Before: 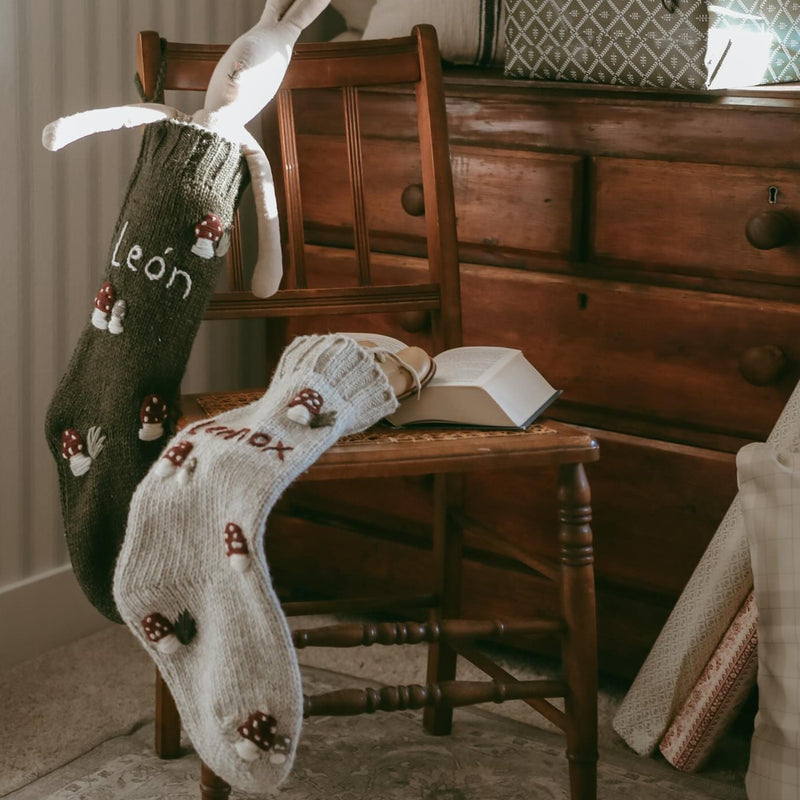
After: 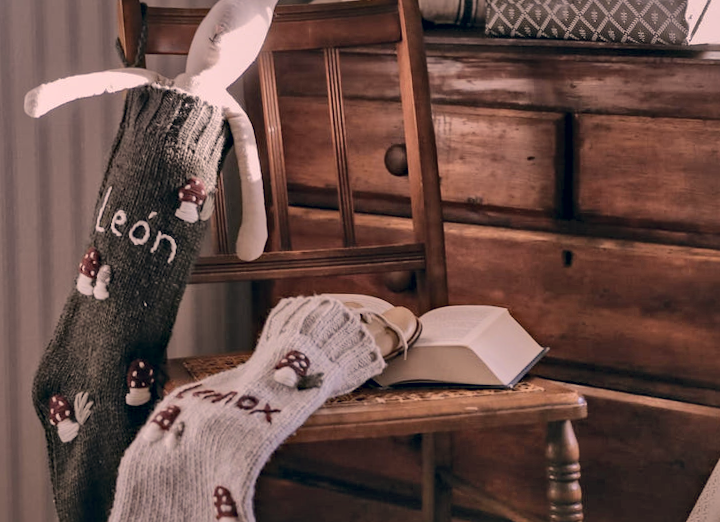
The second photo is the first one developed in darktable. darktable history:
tone equalizer: -8 EV 0.25 EV, -7 EV 0.417 EV, -6 EV 0.417 EV, -5 EV 0.25 EV, -3 EV -0.25 EV, -2 EV -0.417 EV, -1 EV -0.417 EV, +0 EV -0.25 EV, edges refinement/feathering 500, mask exposure compensation -1.57 EV, preserve details guided filter
white balance: red 0.967, blue 1.119, emerald 0.756
crop: left 1.509%, top 3.452%, right 7.696%, bottom 28.452%
shadows and highlights: low approximation 0.01, soften with gaussian
rotate and perspective: rotation -1°, crop left 0.011, crop right 0.989, crop top 0.025, crop bottom 0.975
color correction: highlights a* 19.59, highlights b* 27.49, shadows a* 3.46, shadows b* -17.28, saturation 0.73
haze removal: compatibility mode true, adaptive false
local contrast: mode bilateral grid, contrast 20, coarseness 50, detail 171%, midtone range 0.2
